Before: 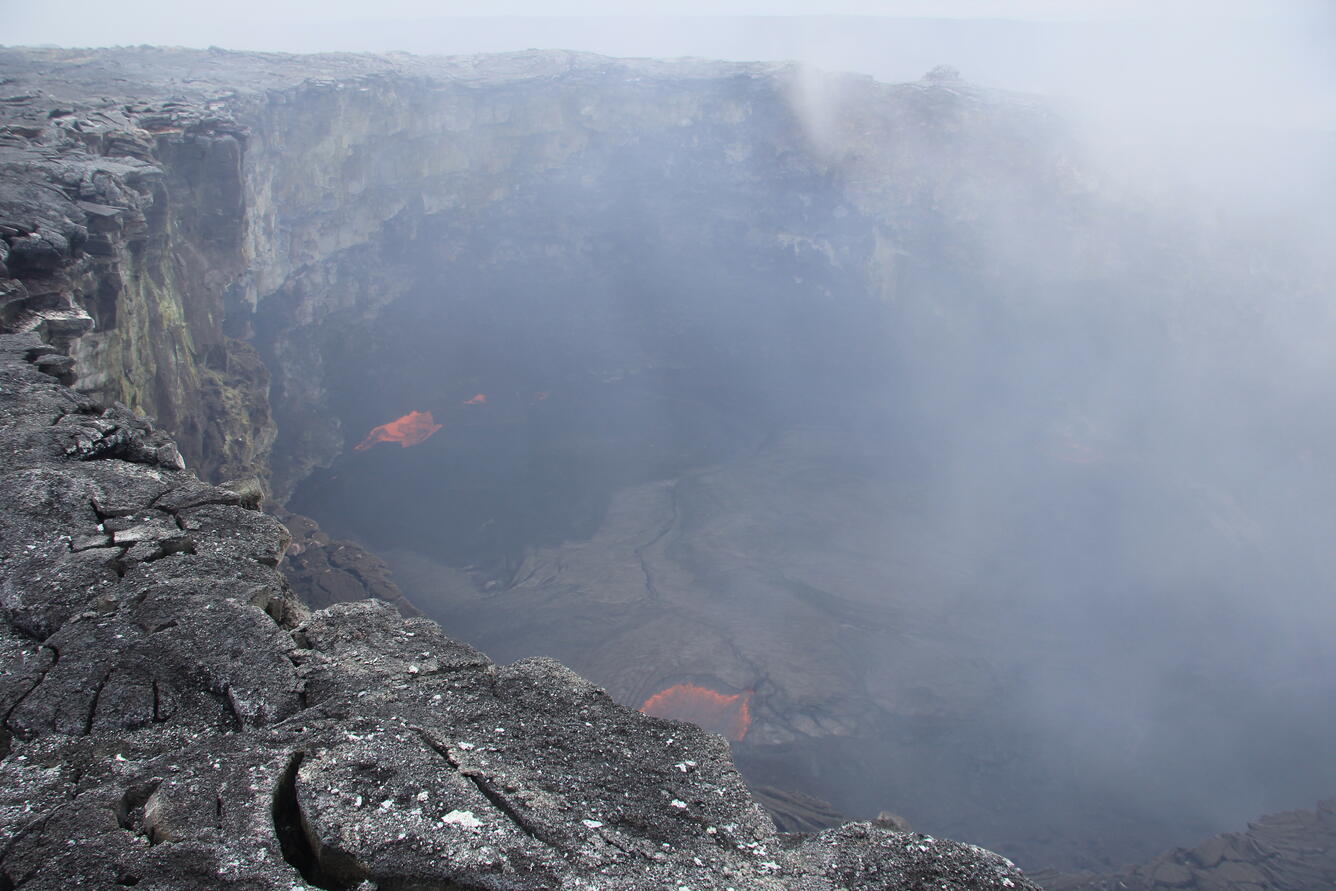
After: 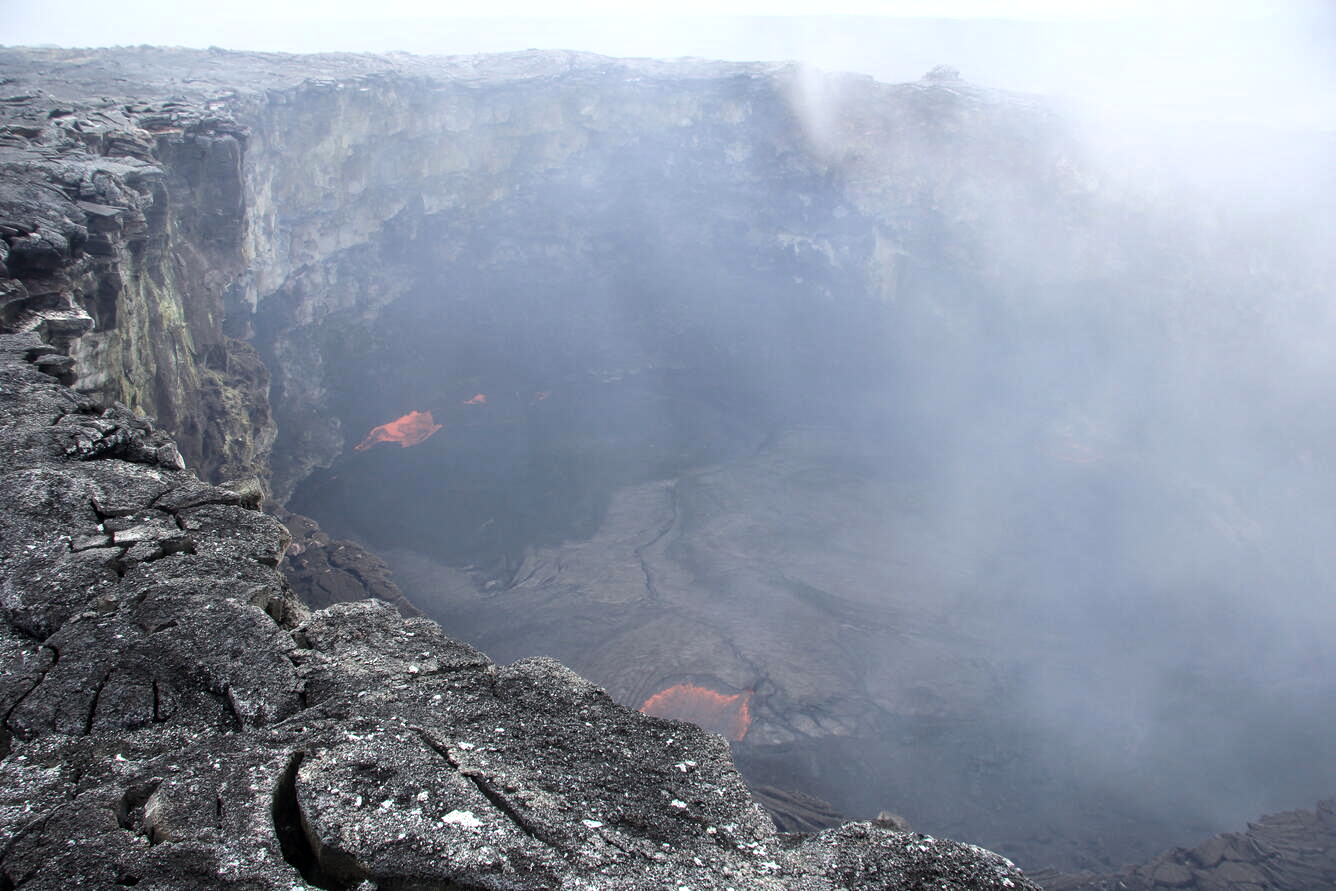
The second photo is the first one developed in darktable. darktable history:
local contrast: on, module defaults
tone equalizer: -8 EV -0.391 EV, -7 EV -0.369 EV, -6 EV -0.344 EV, -5 EV -0.231 EV, -3 EV 0.221 EV, -2 EV 0.325 EV, -1 EV 0.378 EV, +0 EV 0.421 EV, edges refinement/feathering 500, mask exposure compensation -1.57 EV, preserve details no
